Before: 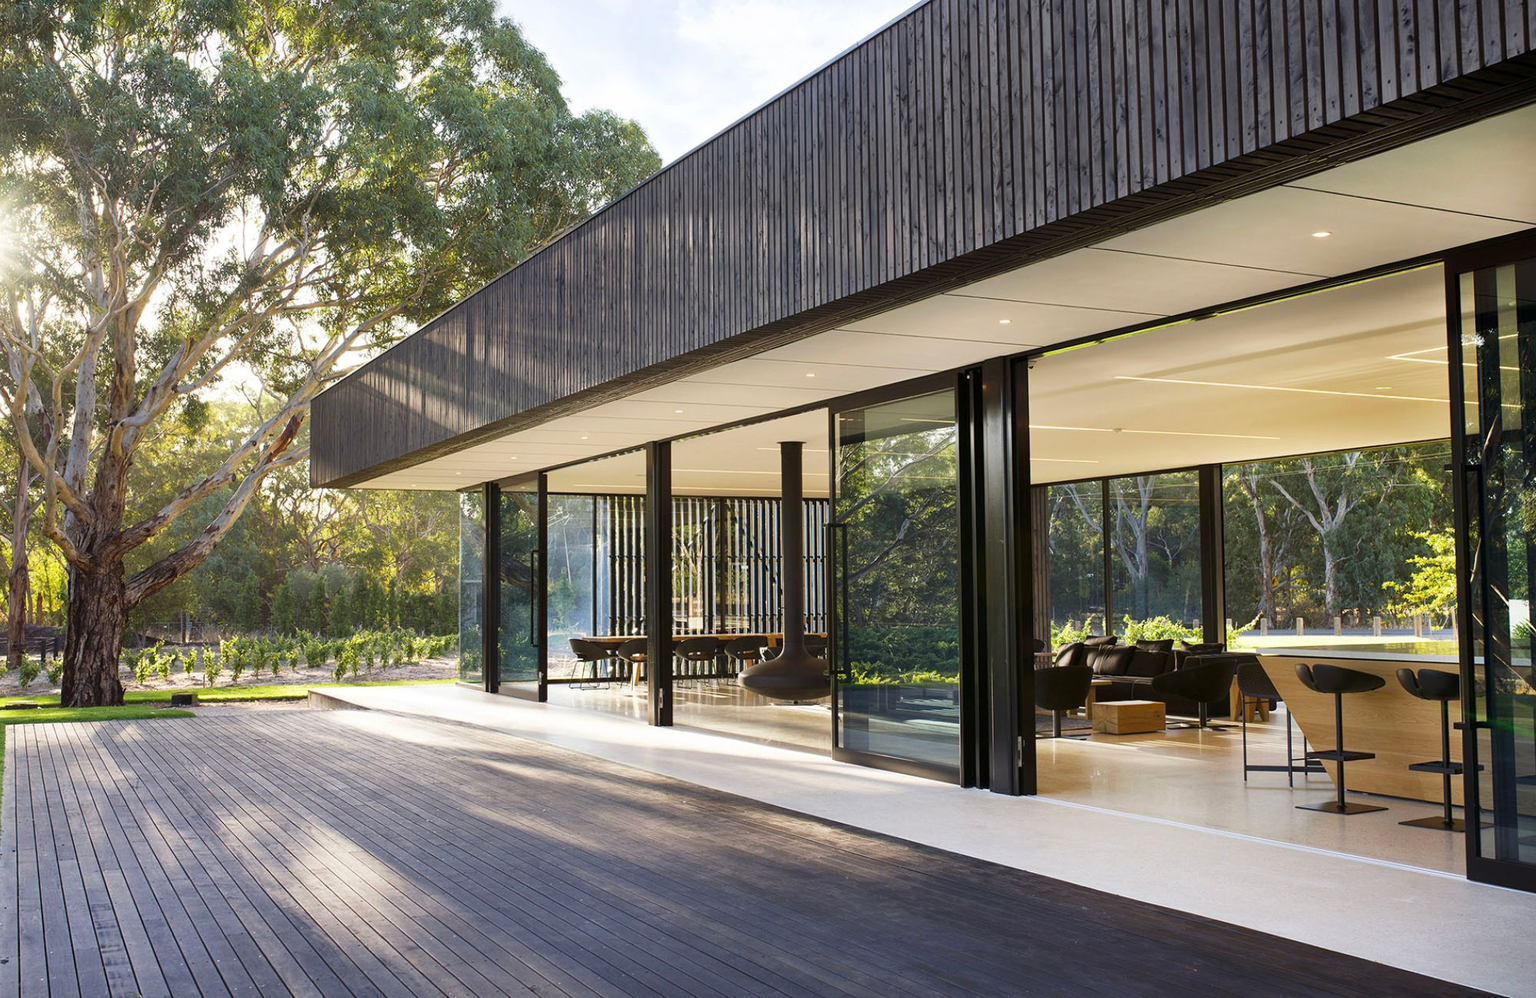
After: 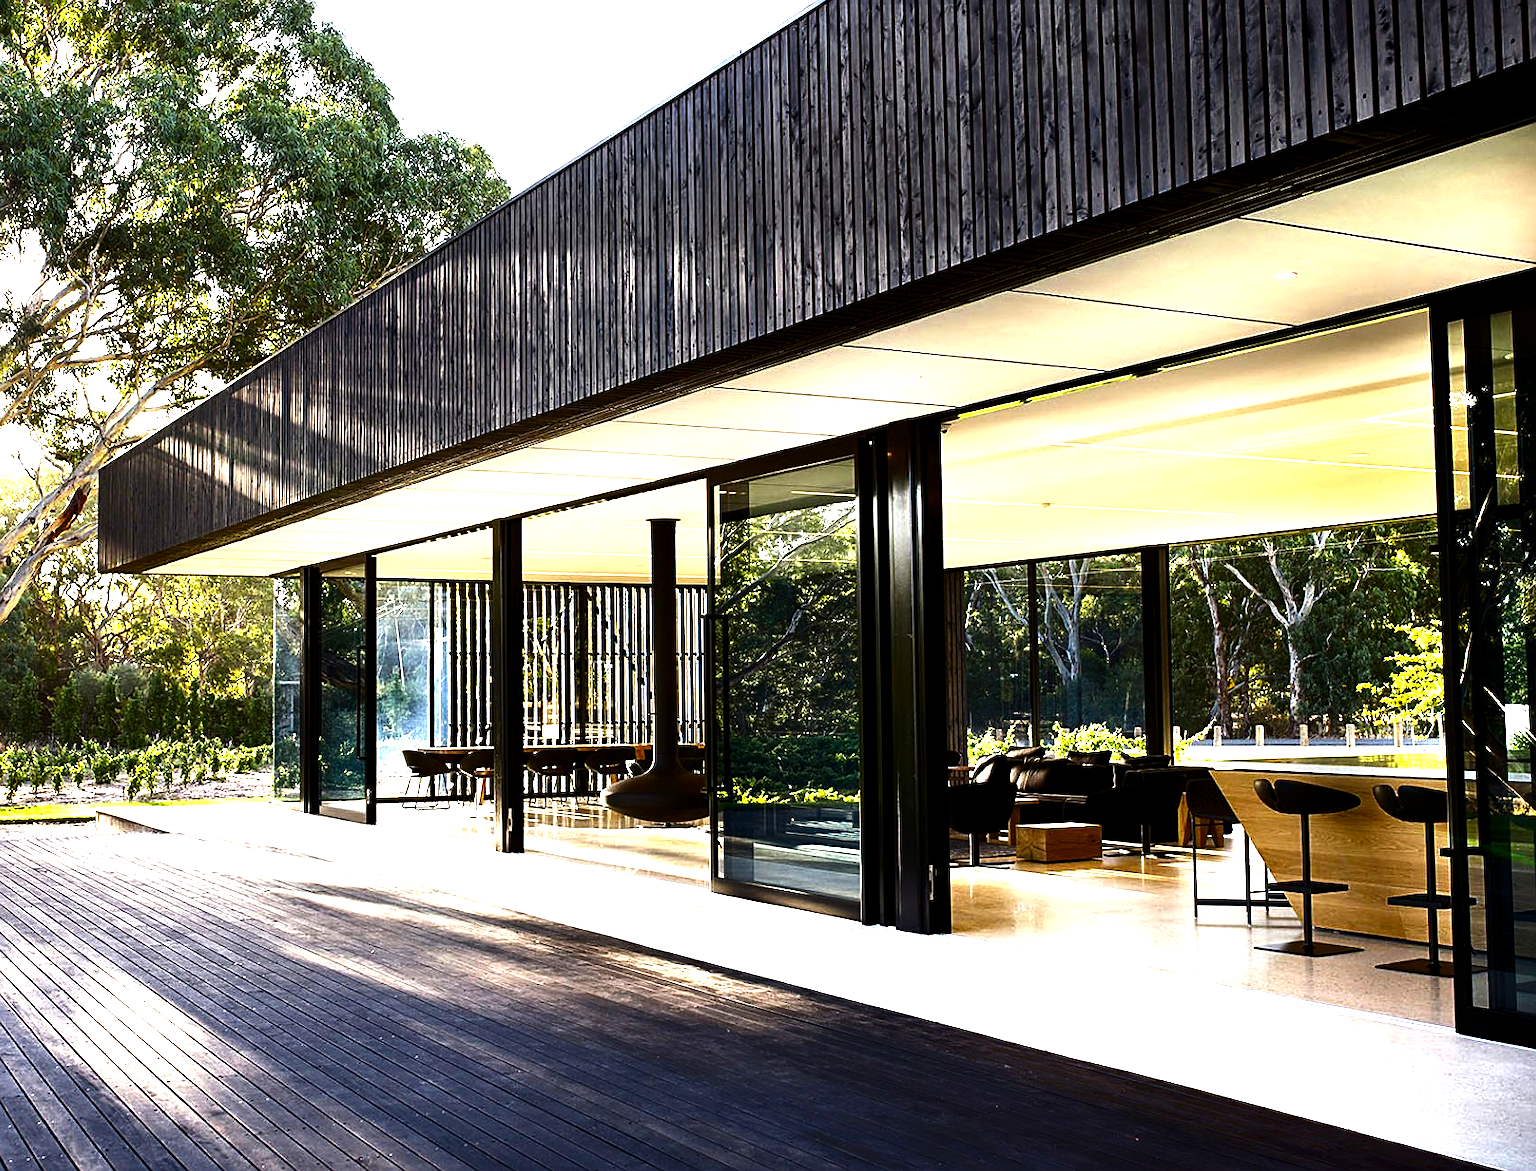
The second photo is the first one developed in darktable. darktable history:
contrast brightness saturation: contrast 0.243, brightness -0.224, saturation 0.147
crop and rotate: left 14.761%
sharpen: on, module defaults
levels: levels [0.012, 0.367, 0.697]
